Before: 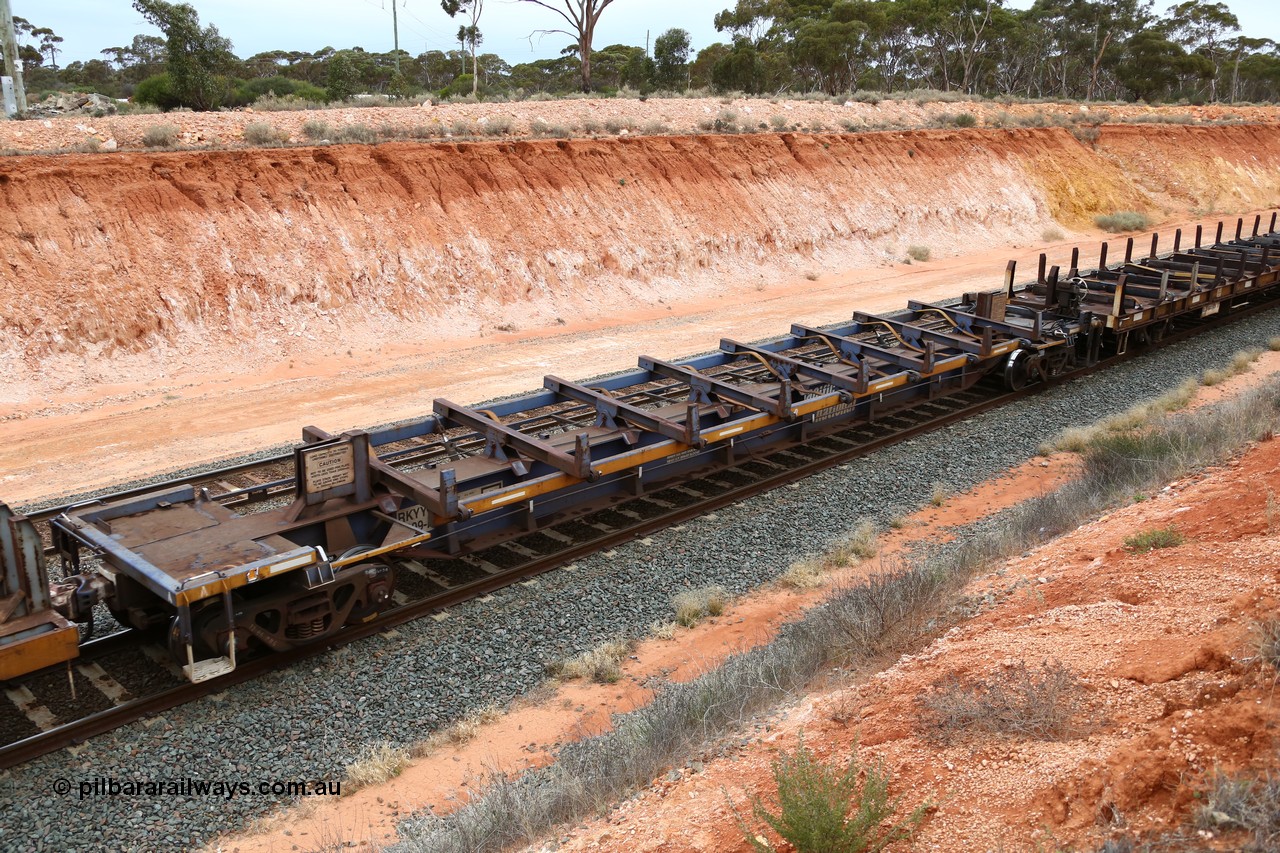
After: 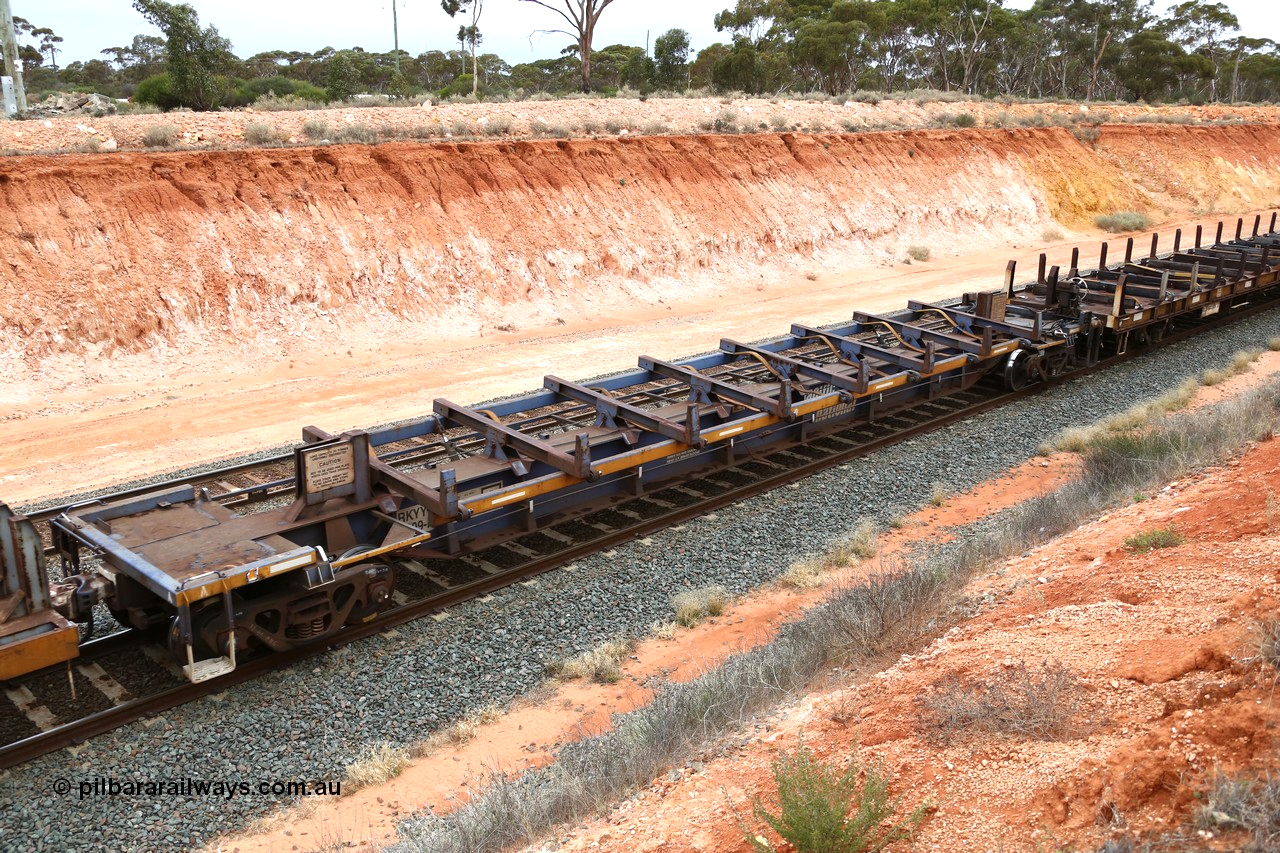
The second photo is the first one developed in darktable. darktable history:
exposure: exposure 0.696 EV, compensate exposure bias true, compensate highlight preservation false
